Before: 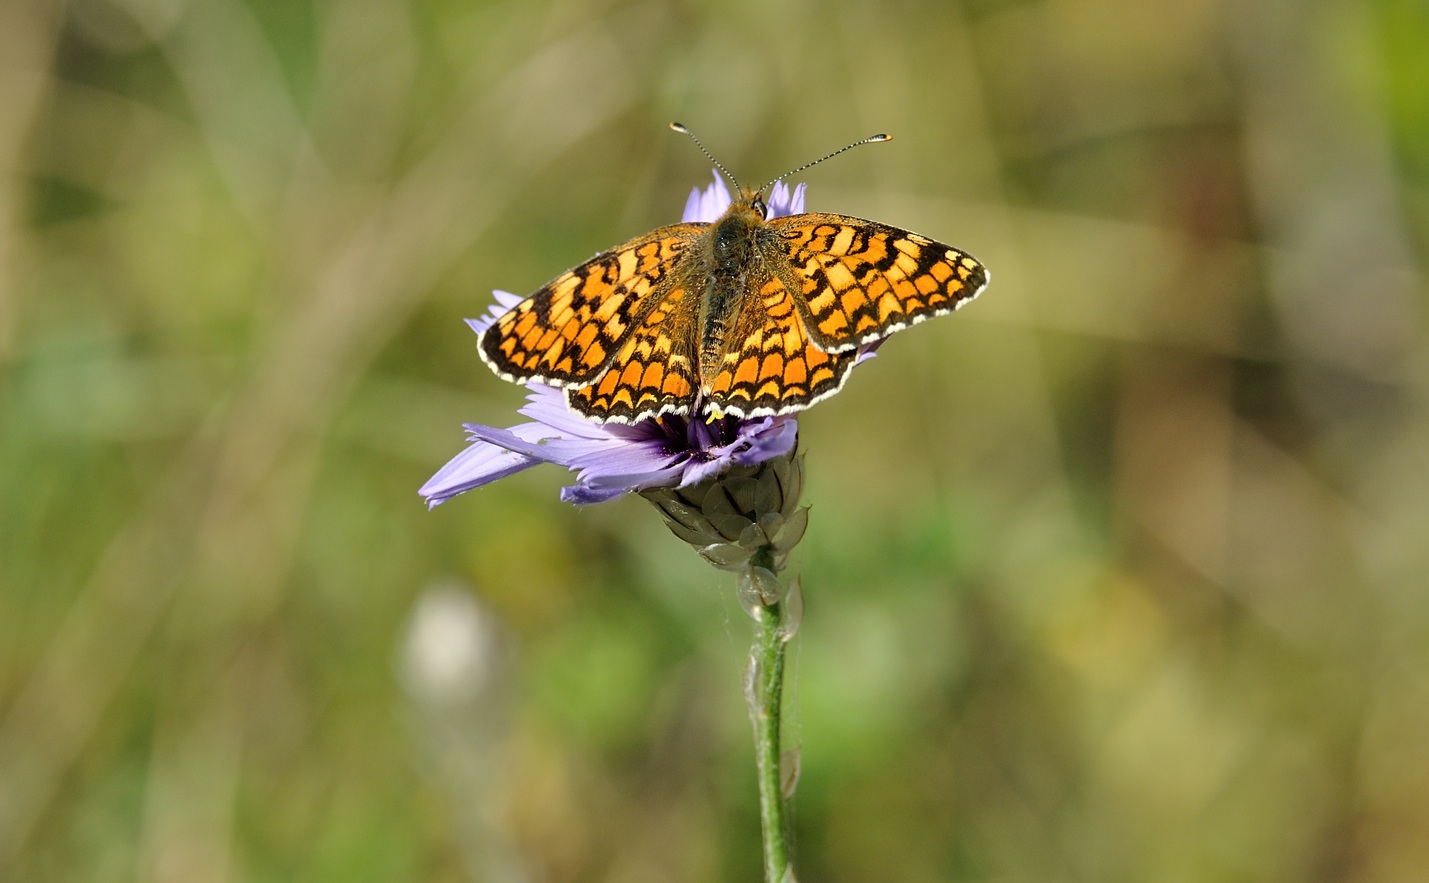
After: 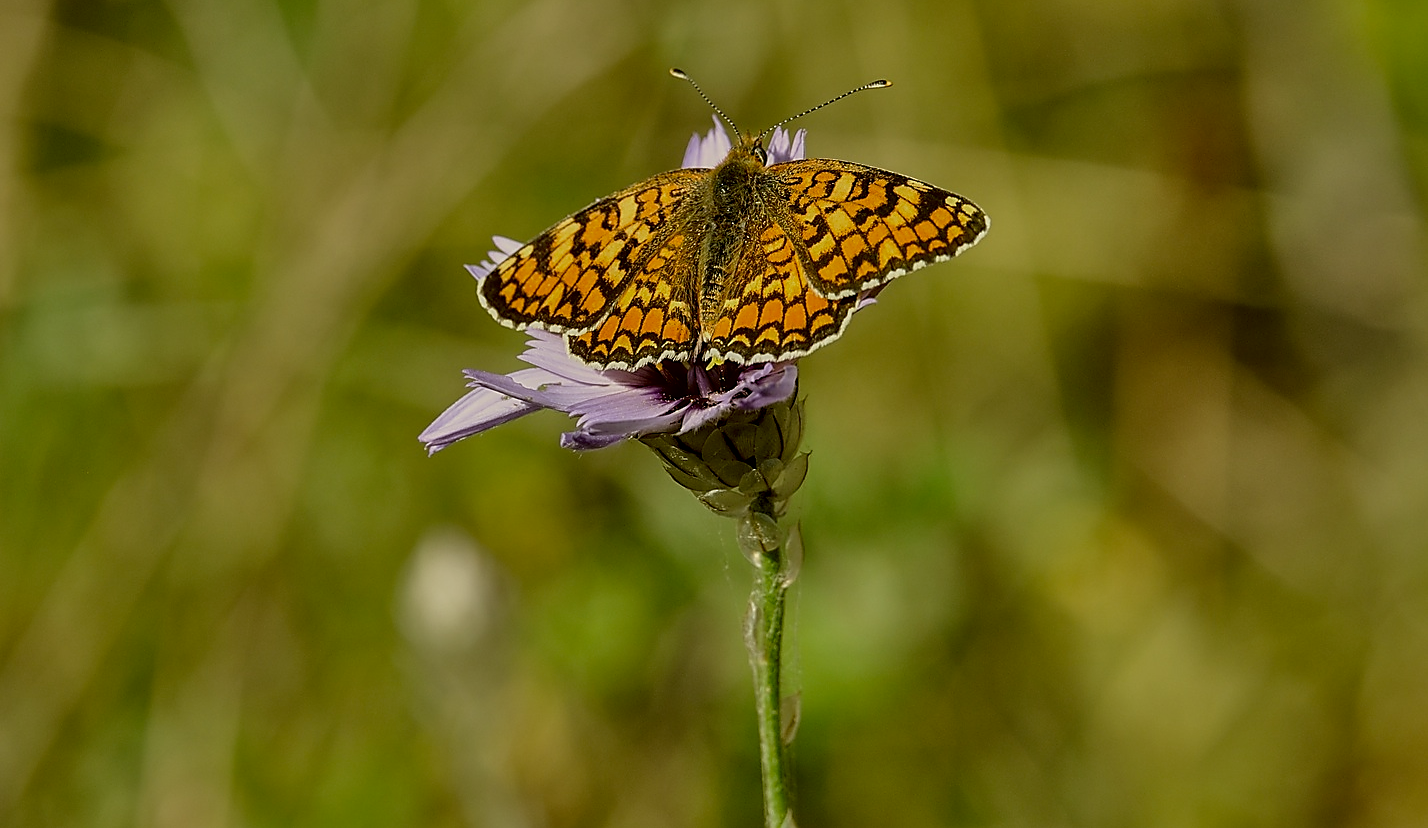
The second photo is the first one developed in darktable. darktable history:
tone equalizer: mask exposure compensation -0.507 EV
shadows and highlights: soften with gaussian
sharpen: radius 1.398, amount 1.242, threshold 0.837
crop and rotate: top 6.213%
exposure: black level correction 0, exposure -0.808 EV, compensate highlight preservation false
local contrast: detail 130%
color correction: highlights a* -1.44, highlights b* 10.07, shadows a* 0.742, shadows b* 19.16
